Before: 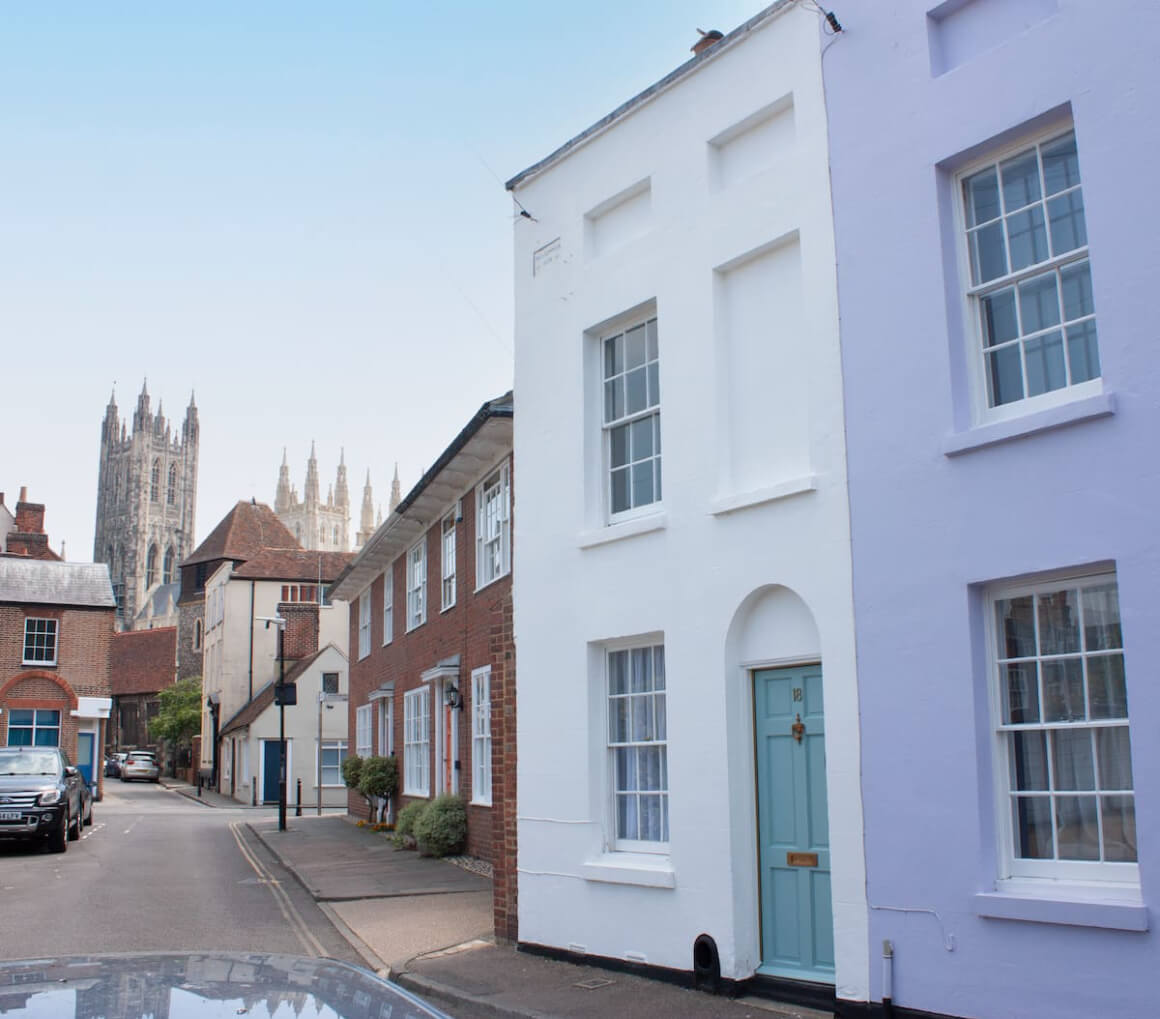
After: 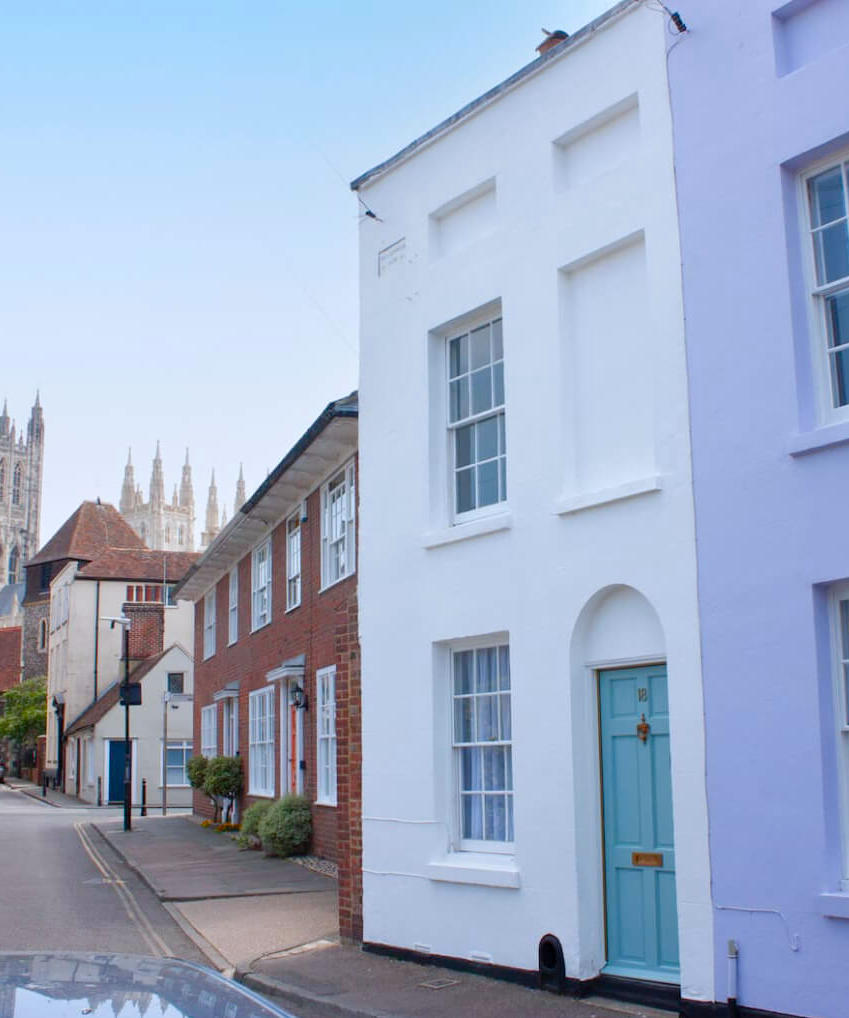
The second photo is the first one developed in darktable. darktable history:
white balance: red 0.976, blue 1.04
rotate and perspective: automatic cropping original format, crop left 0, crop top 0
color balance rgb: perceptual saturation grading › global saturation 35%, perceptual saturation grading › highlights -30%, perceptual saturation grading › shadows 35%, perceptual brilliance grading › global brilliance 3%, perceptual brilliance grading › highlights -3%, perceptual brilliance grading › shadows 3%
crop: left 13.443%, right 13.31%
